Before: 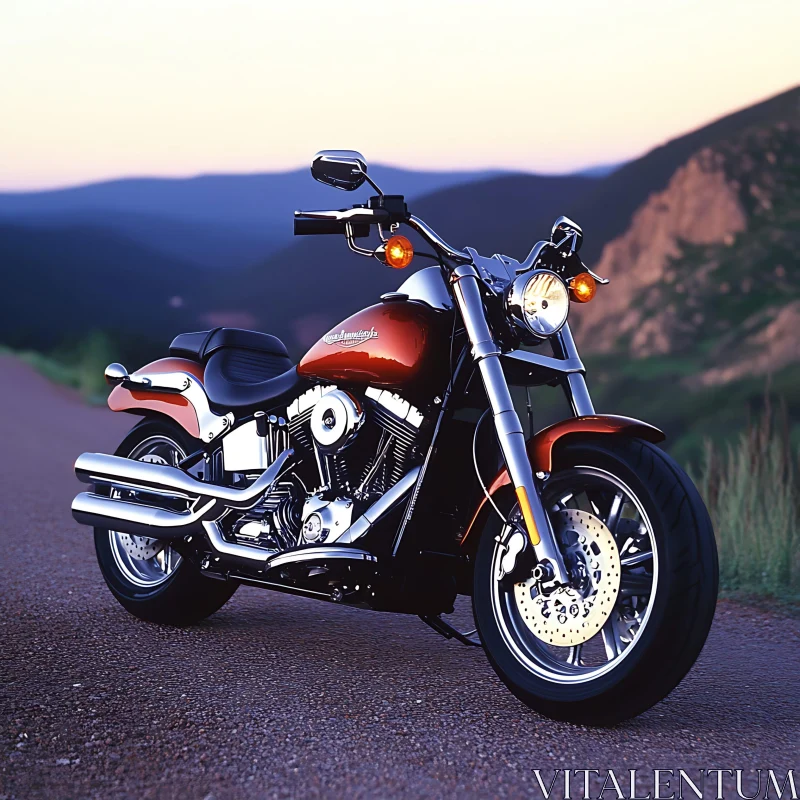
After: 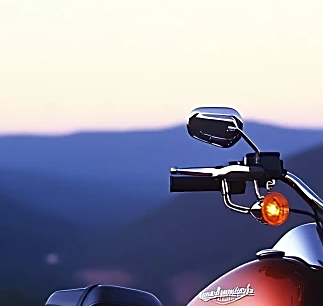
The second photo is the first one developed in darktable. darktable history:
sharpen: on, module defaults
crop: left 15.62%, top 5.429%, right 43.962%, bottom 56.249%
